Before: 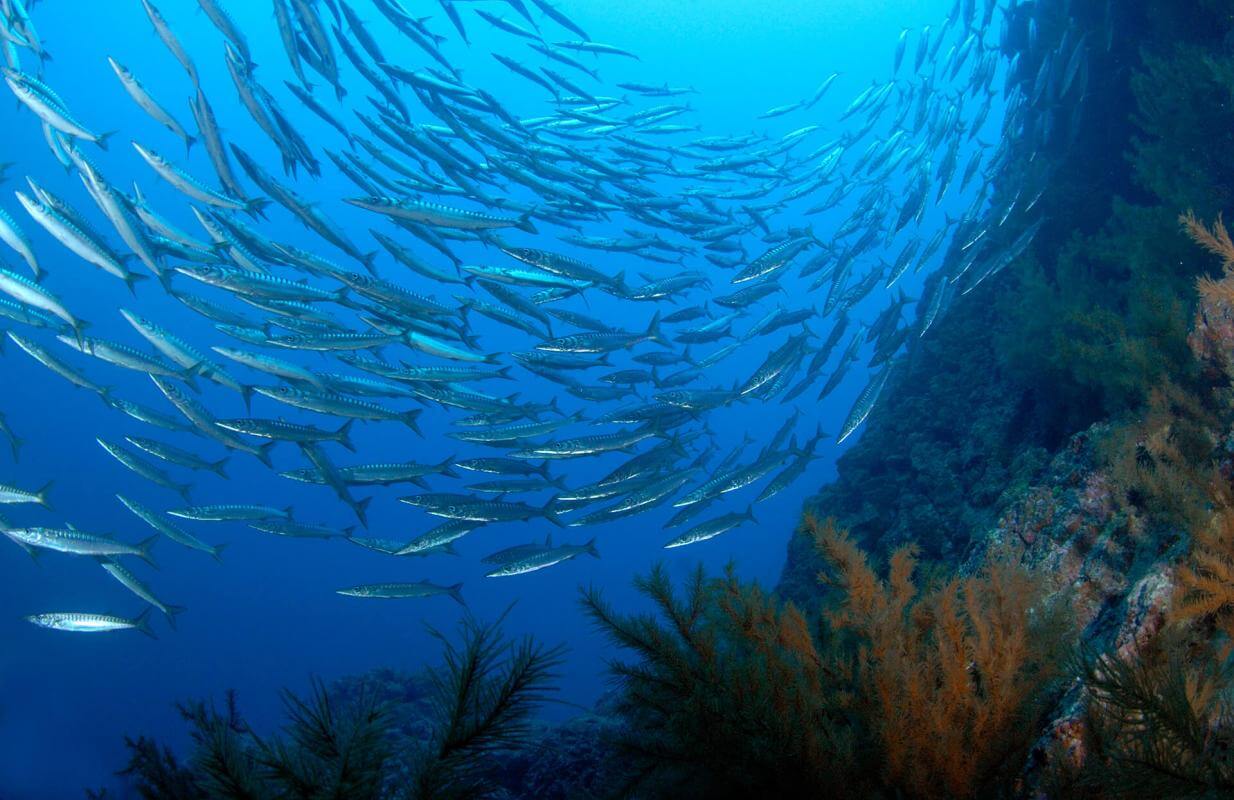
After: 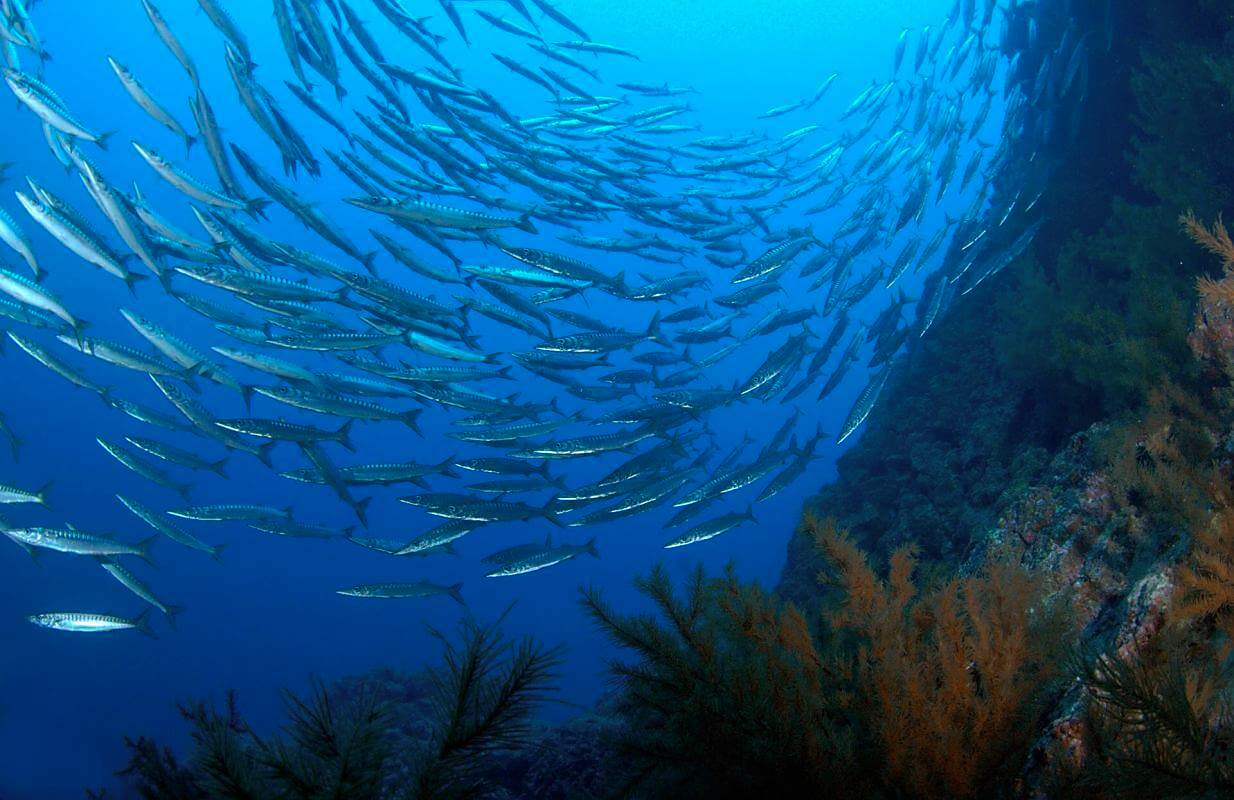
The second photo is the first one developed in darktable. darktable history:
sharpen: radius 1.595, amount 0.364, threshold 1.671
tone curve: curves: ch0 [(0, 0) (0.003, 0.002) (0.011, 0.009) (0.025, 0.021) (0.044, 0.037) (0.069, 0.058) (0.1, 0.084) (0.136, 0.114) (0.177, 0.149) (0.224, 0.188) (0.277, 0.232) (0.335, 0.281) (0.399, 0.341) (0.468, 0.416) (0.543, 0.496) (0.623, 0.574) (0.709, 0.659) (0.801, 0.754) (0.898, 0.876) (1, 1)], preserve colors none
